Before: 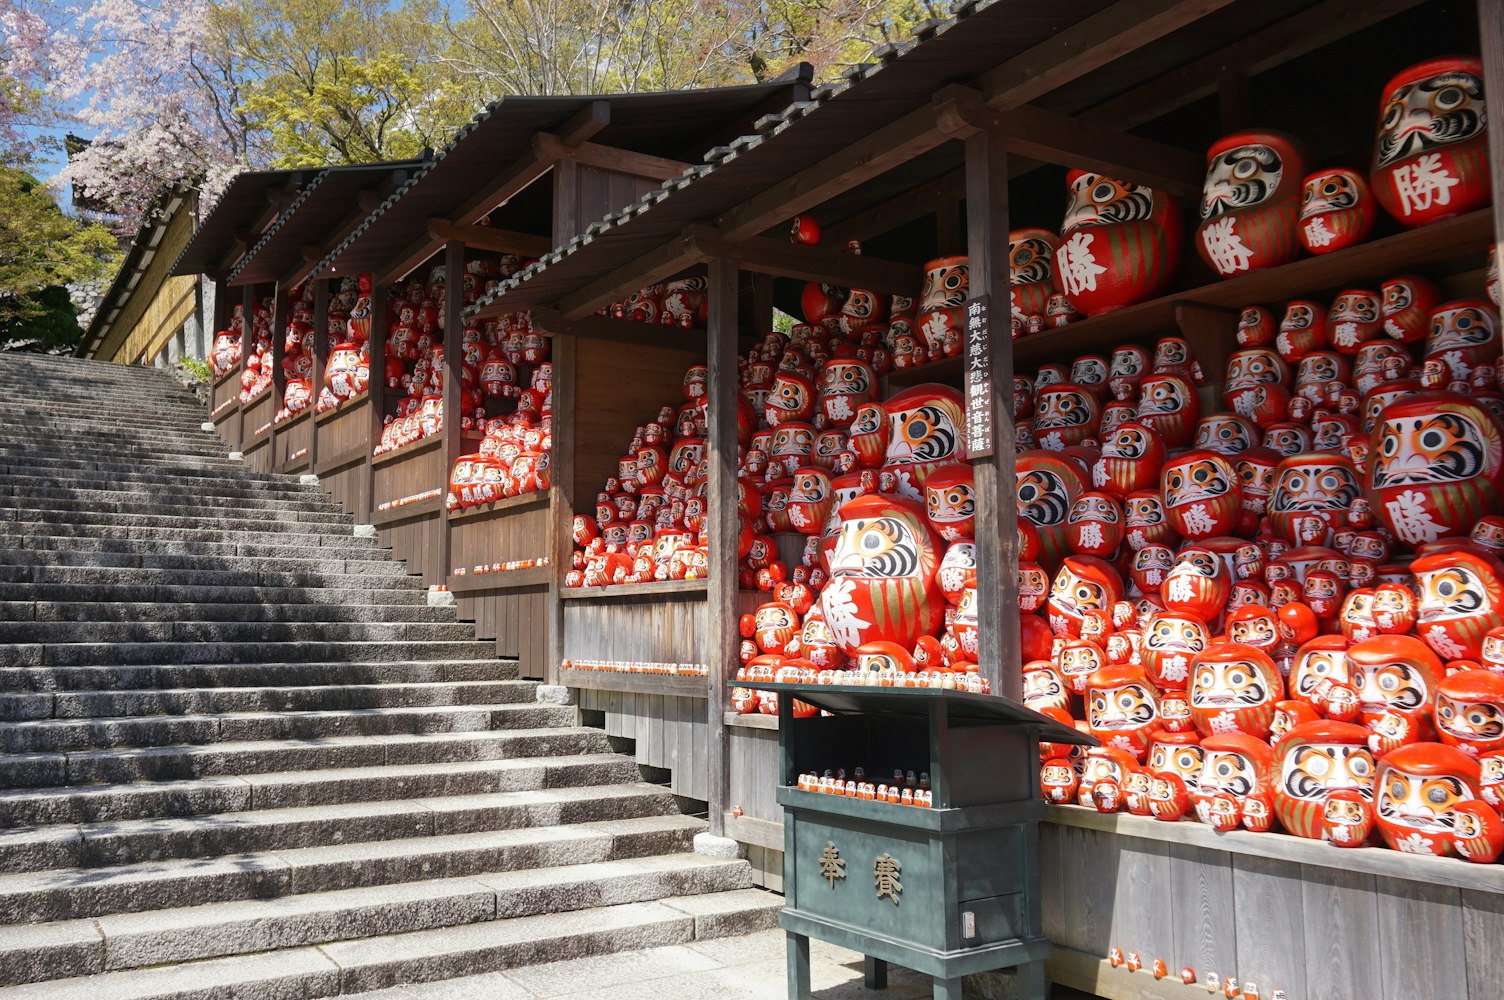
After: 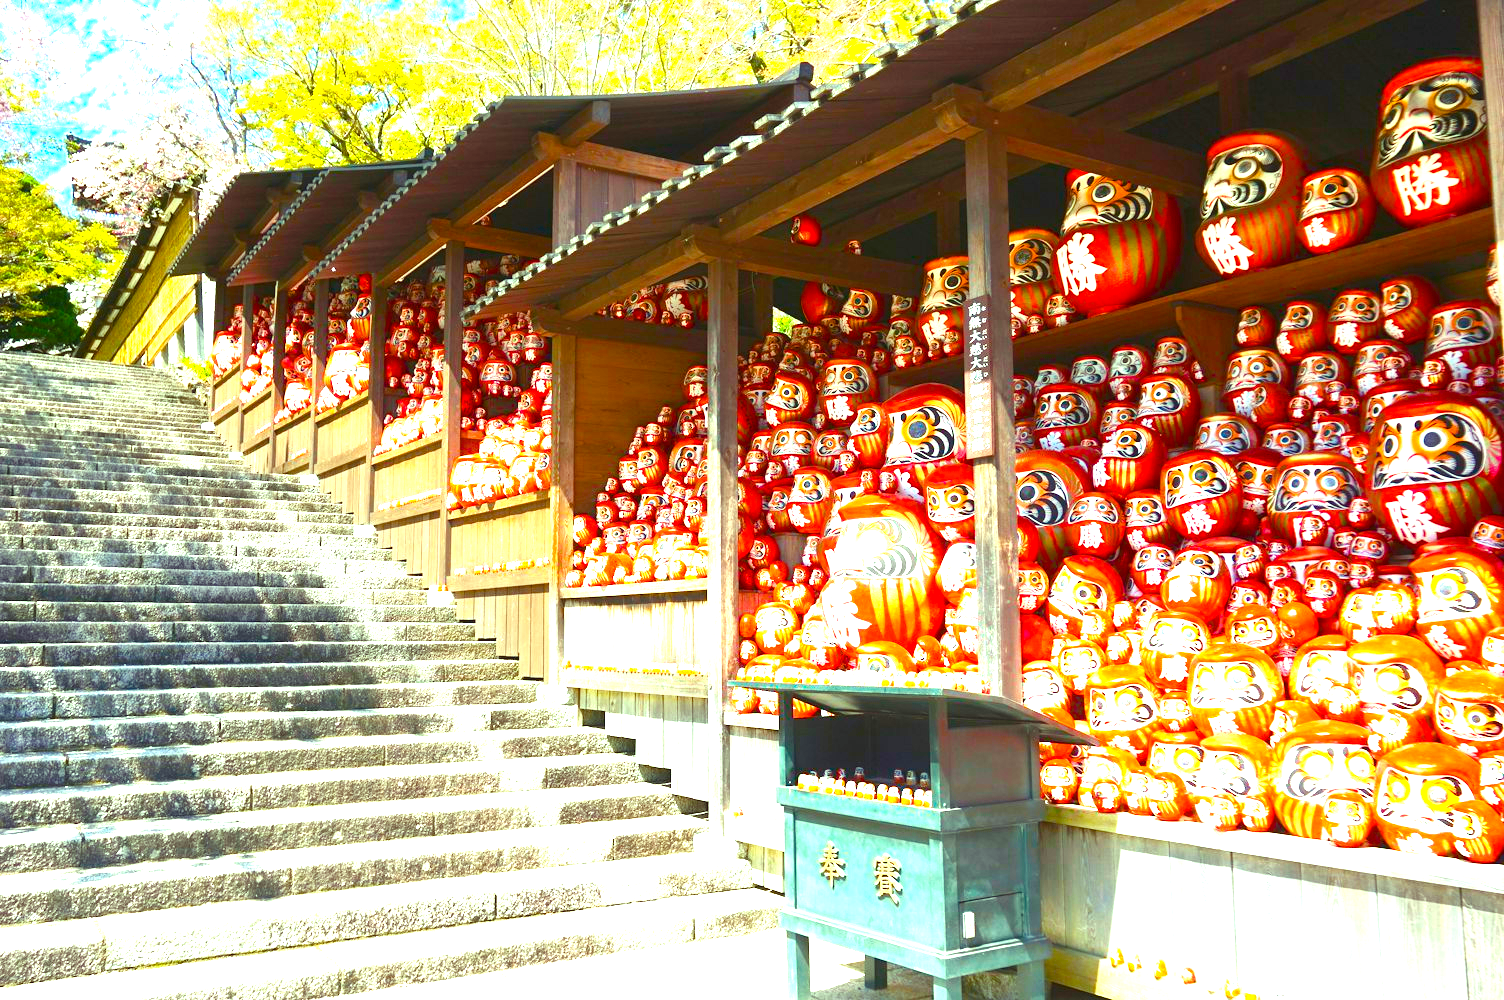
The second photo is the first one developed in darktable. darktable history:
color balance rgb: highlights gain › luminance 15.616%, highlights gain › chroma 6.957%, highlights gain › hue 122.83°, global offset › luminance 0.682%, linear chroma grading › global chroma 15.139%, perceptual saturation grading › global saturation 34.792%, perceptual saturation grading › highlights -25.893%, perceptual saturation grading › shadows 49.89%, global vibrance 34.15%
exposure: exposure 2.052 EV, compensate exposure bias true, compensate highlight preservation false
